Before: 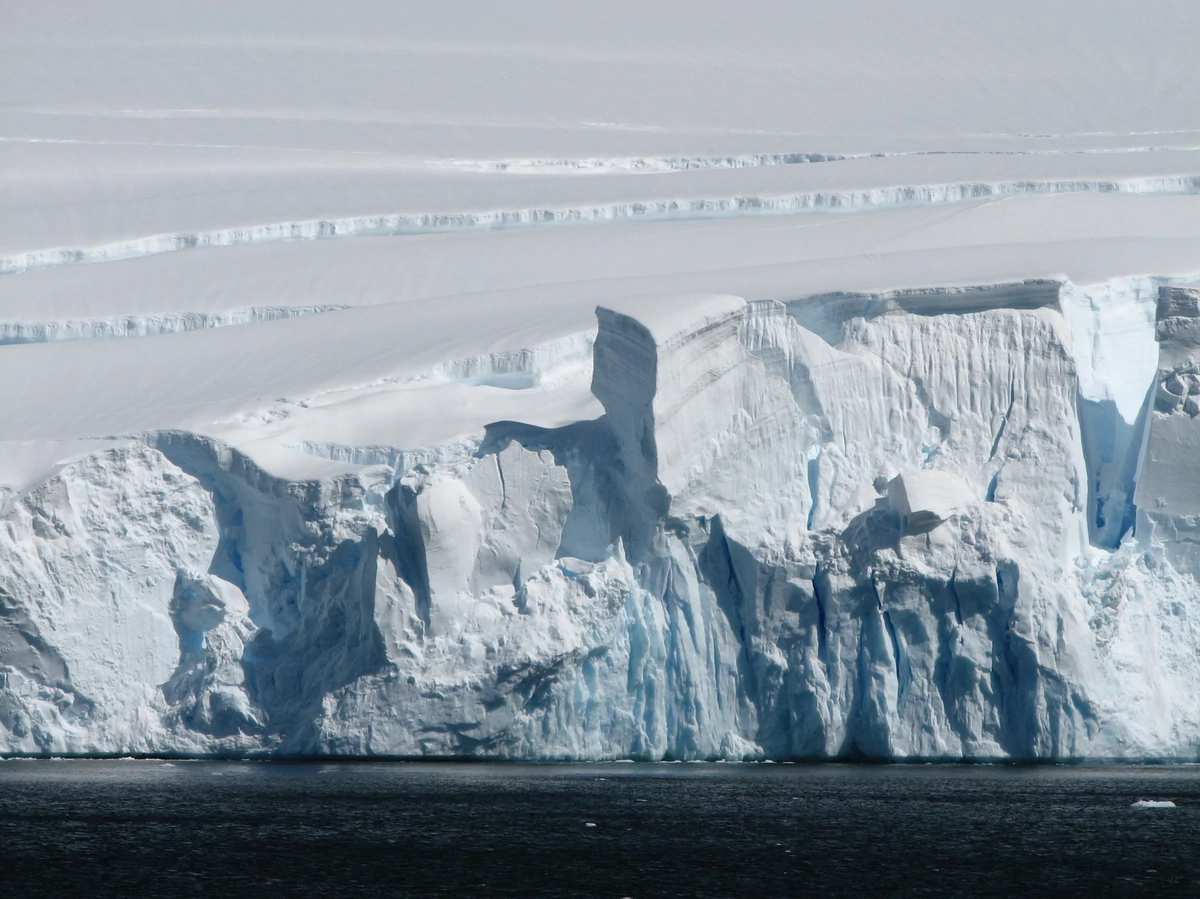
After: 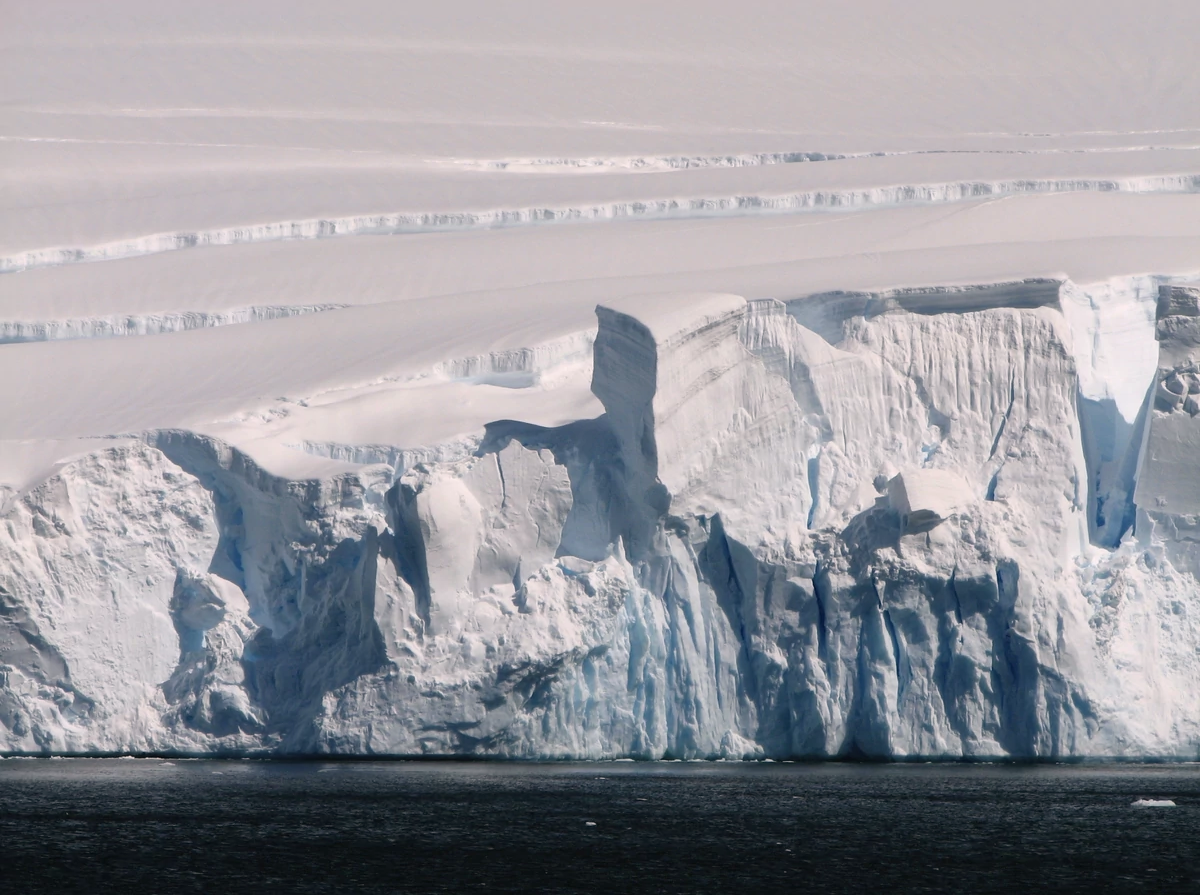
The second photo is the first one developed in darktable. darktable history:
crop: top 0.202%, bottom 0.185%
color correction: highlights a* 5.95, highlights b* 4.74
